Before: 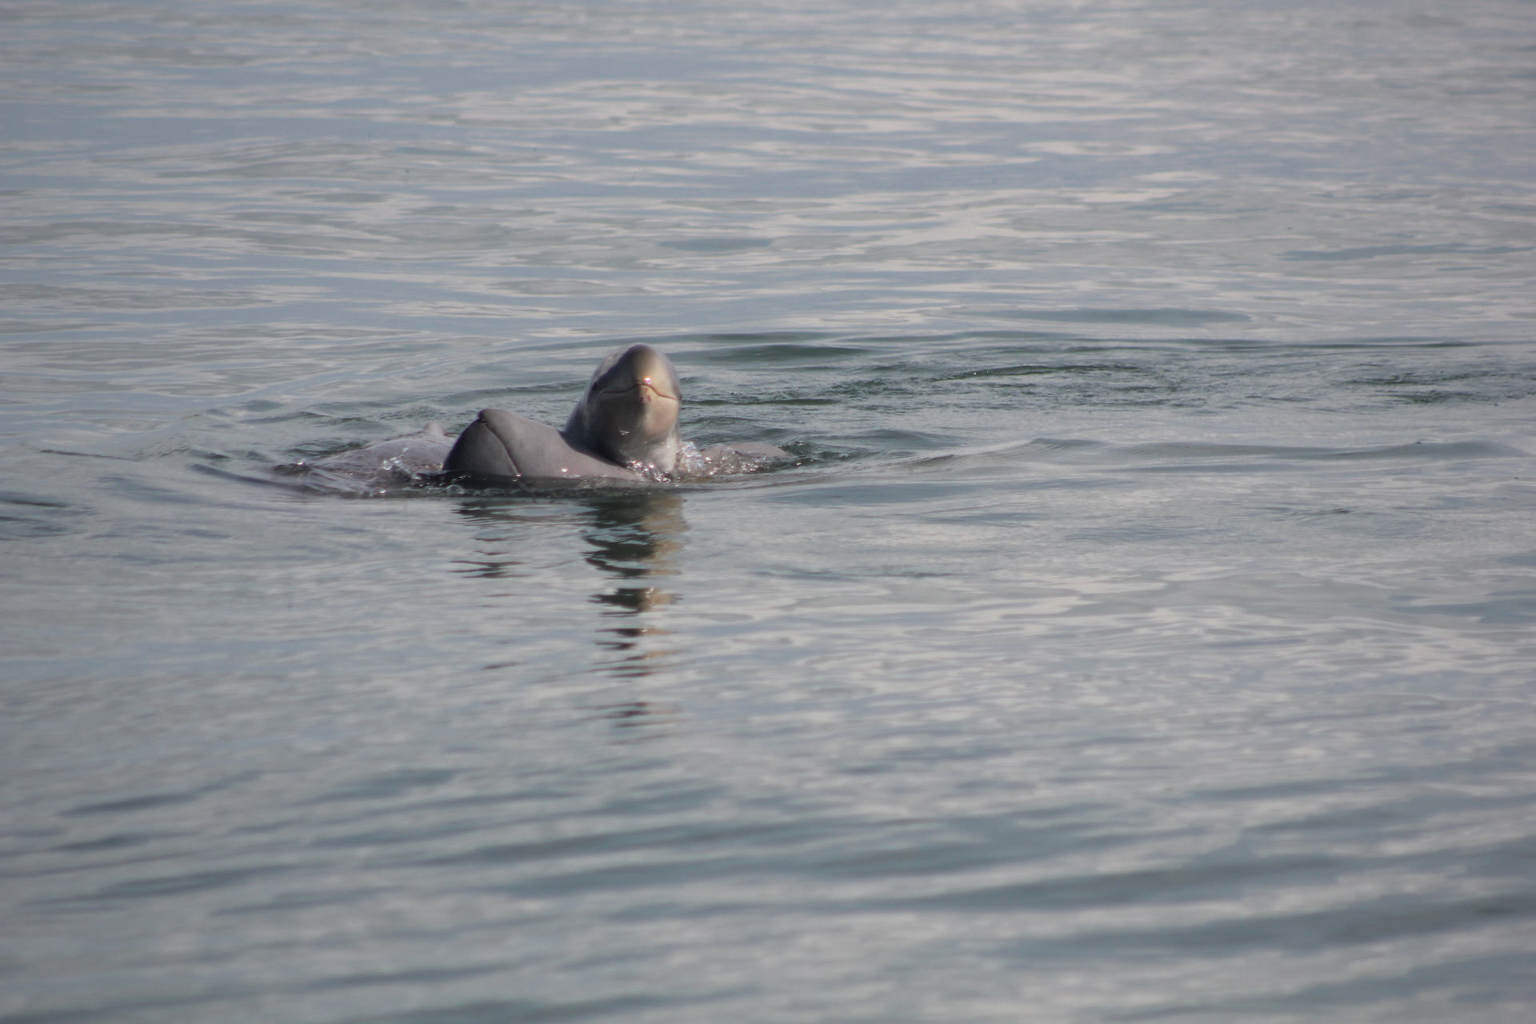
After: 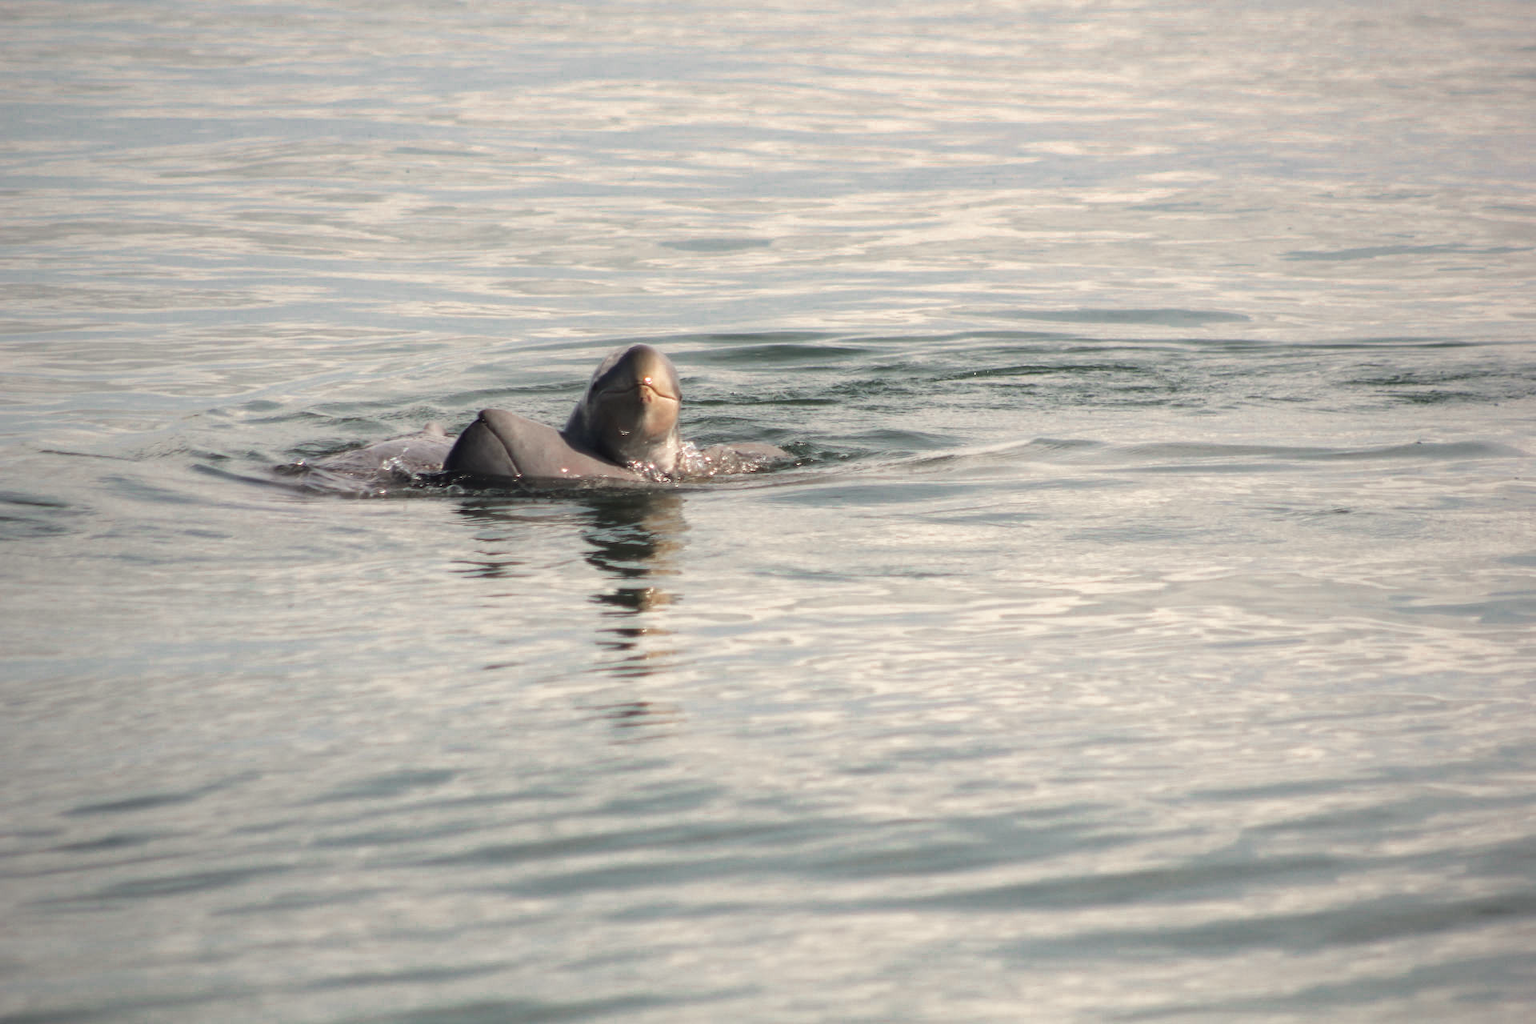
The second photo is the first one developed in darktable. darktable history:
local contrast: detail 115%
color zones: curves: ch0 [(0, 0.5) (0.125, 0.4) (0.25, 0.5) (0.375, 0.4) (0.5, 0.4) (0.625, 0.35) (0.75, 0.35) (0.875, 0.5)]; ch1 [(0, 0.35) (0.125, 0.45) (0.25, 0.35) (0.375, 0.35) (0.5, 0.35) (0.625, 0.35) (0.75, 0.45) (0.875, 0.35)]; ch2 [(0, 0.6) (0.125, 0.5) (0.25, 0.5) (0.375, 0.6) (0.5, 0.6) (0.625, 0.5) (0.75, 0.5) (0.875, 0.5)]
color balance rgb: perceptual saturation grading › global saturation 8.89%, saturation formula JzAzBz (2021)
white balance: red 1.045, blue 0.932
tone equalizer: -8 EV 0.001 EV, -7 EV -0.002 EV, -6 EV 0.002 EV, -5 EV -0.03 EV, -4 EV -0.116 EV, -3 EV -0.169 EV, -2 EV 0.24 EV, -1 EV 0.702 EV, +0 EV 0.493 EV
velvia: on, module defaults
